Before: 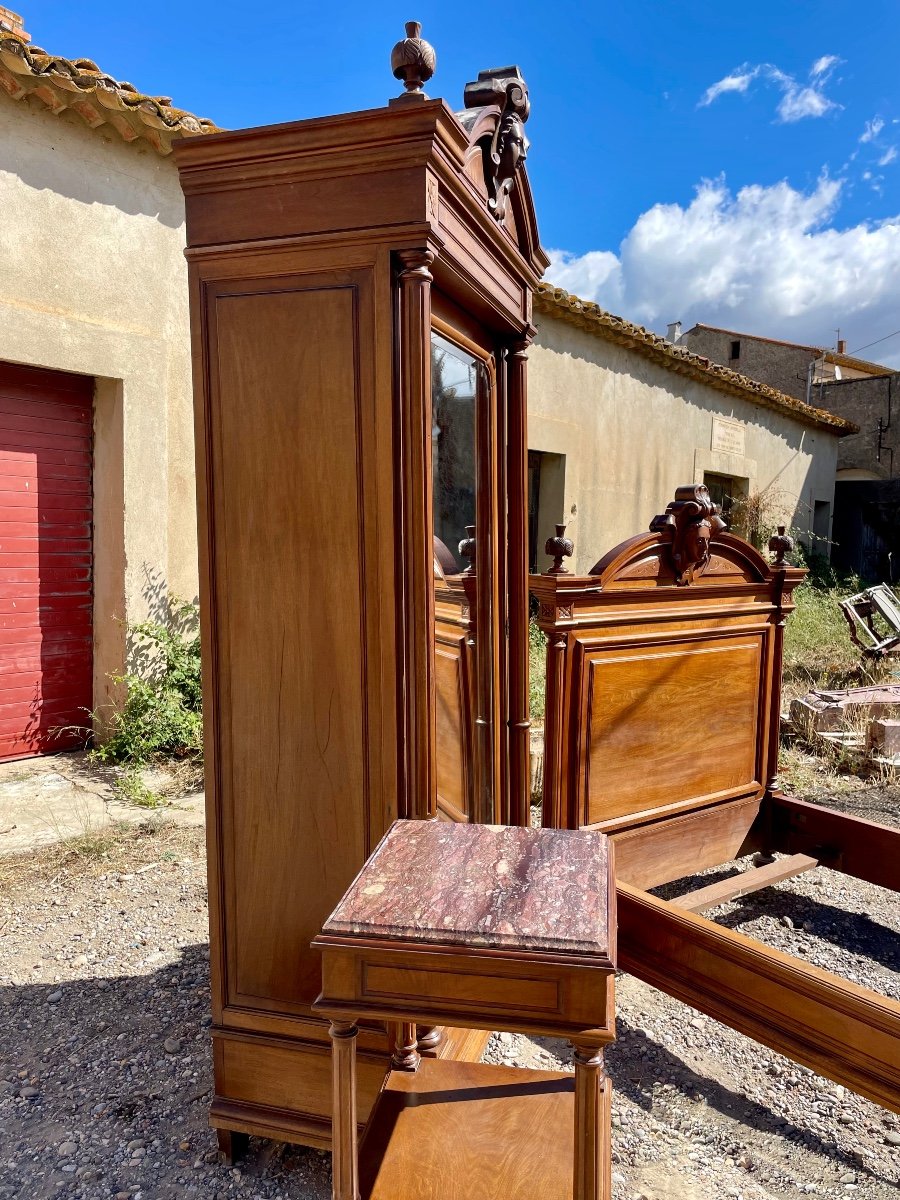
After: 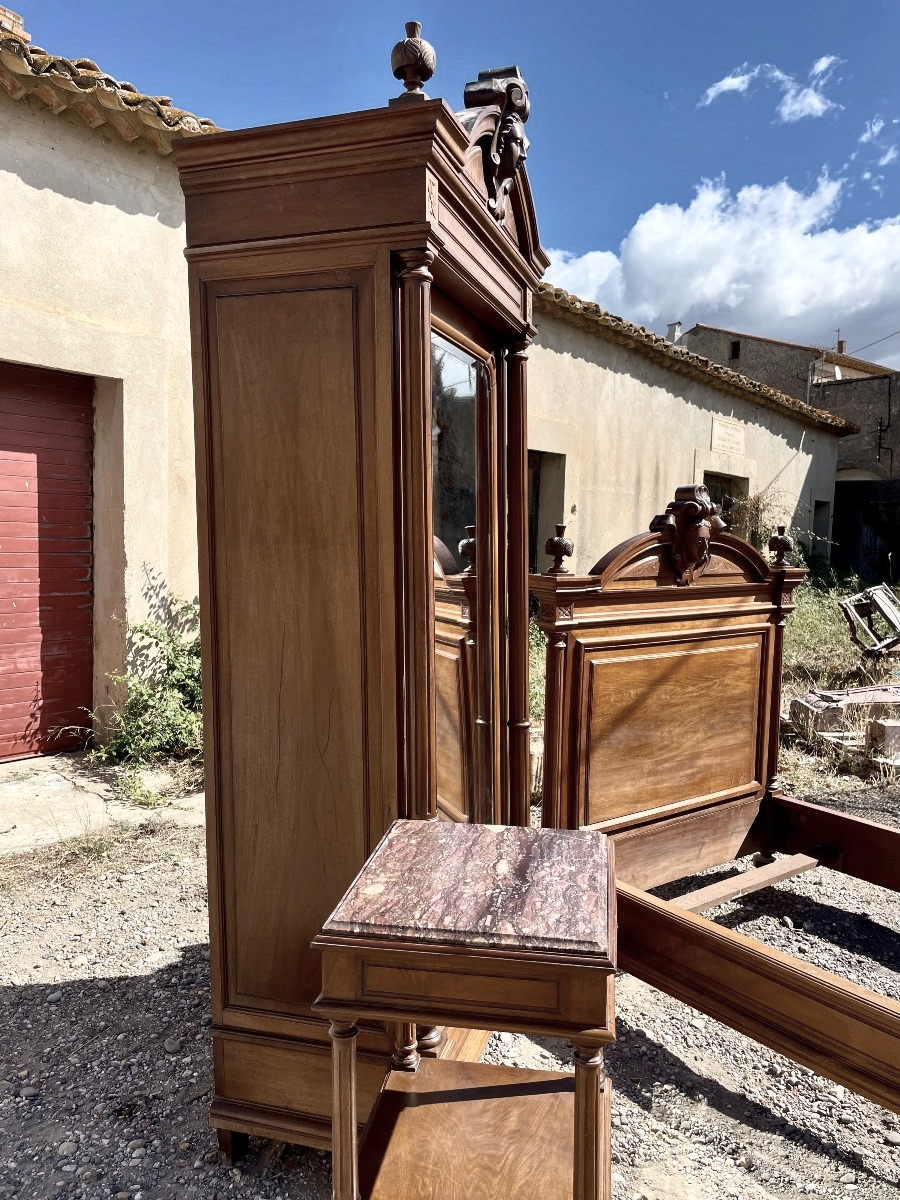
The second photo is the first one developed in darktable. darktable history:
contrast brightness saturation: contrast 0.099, saturation -0.371
local contrast: mode bilateral grid, contrast 20, coarseness 50, detail 102%, midtone range 0.2
base curve: curves: ch0 [(0, 0) (0.257, 0.25) (0.482, 0.586) (0.757, 0.871) (1, 1)]
